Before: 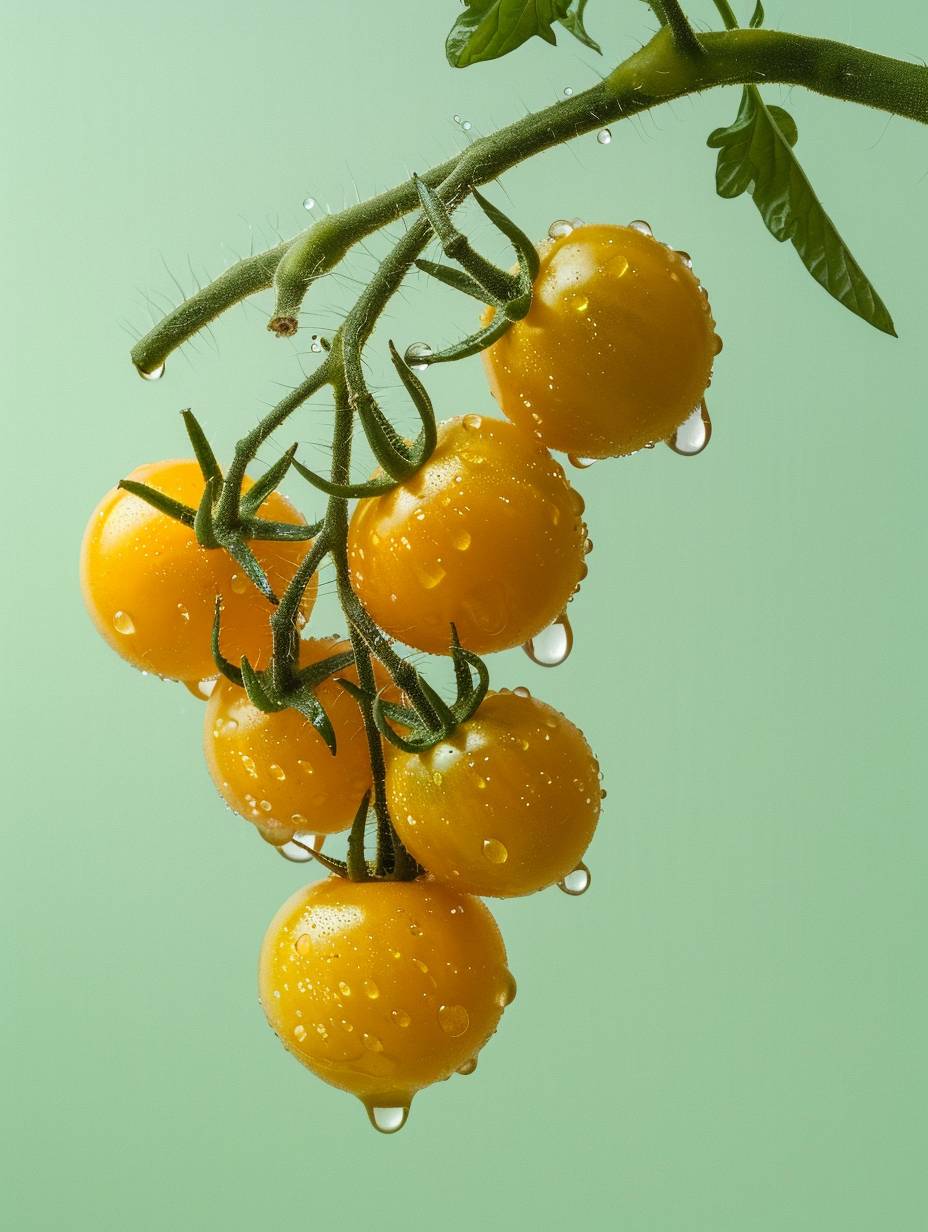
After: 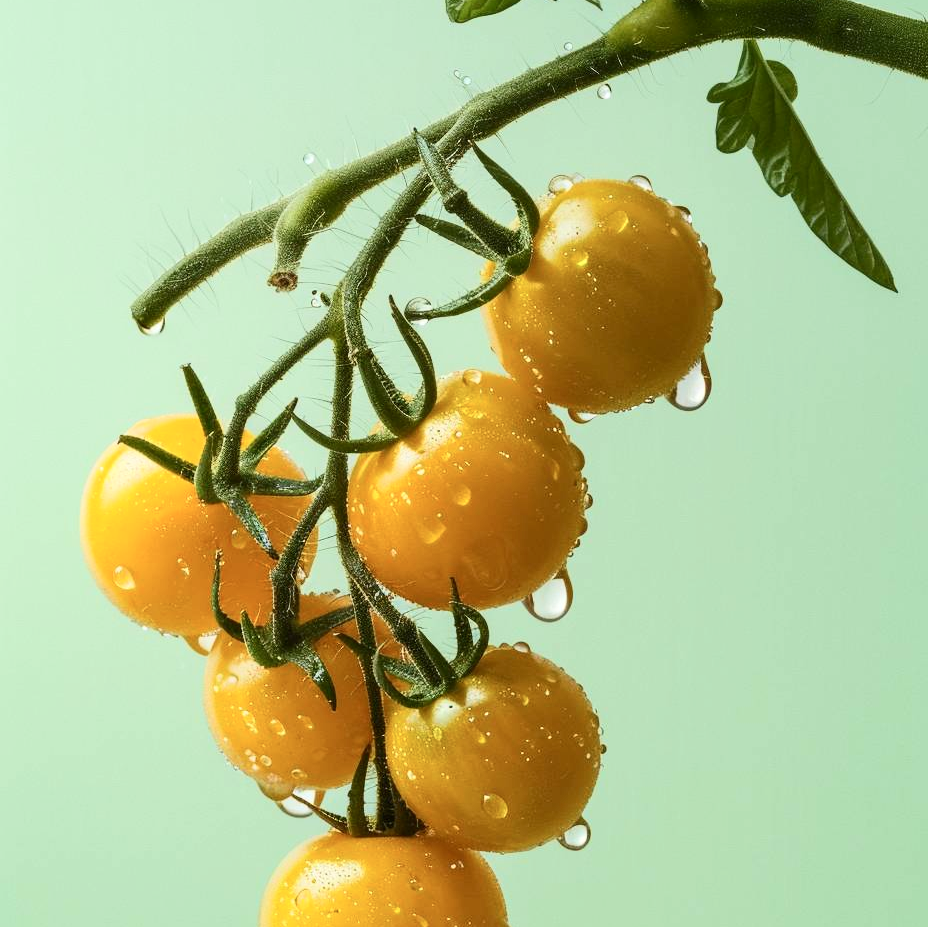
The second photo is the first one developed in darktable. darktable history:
contrast brightness saturation: contrast 0.236, brightness 0.087
crop: top 3.674%, bottom 21.002%
